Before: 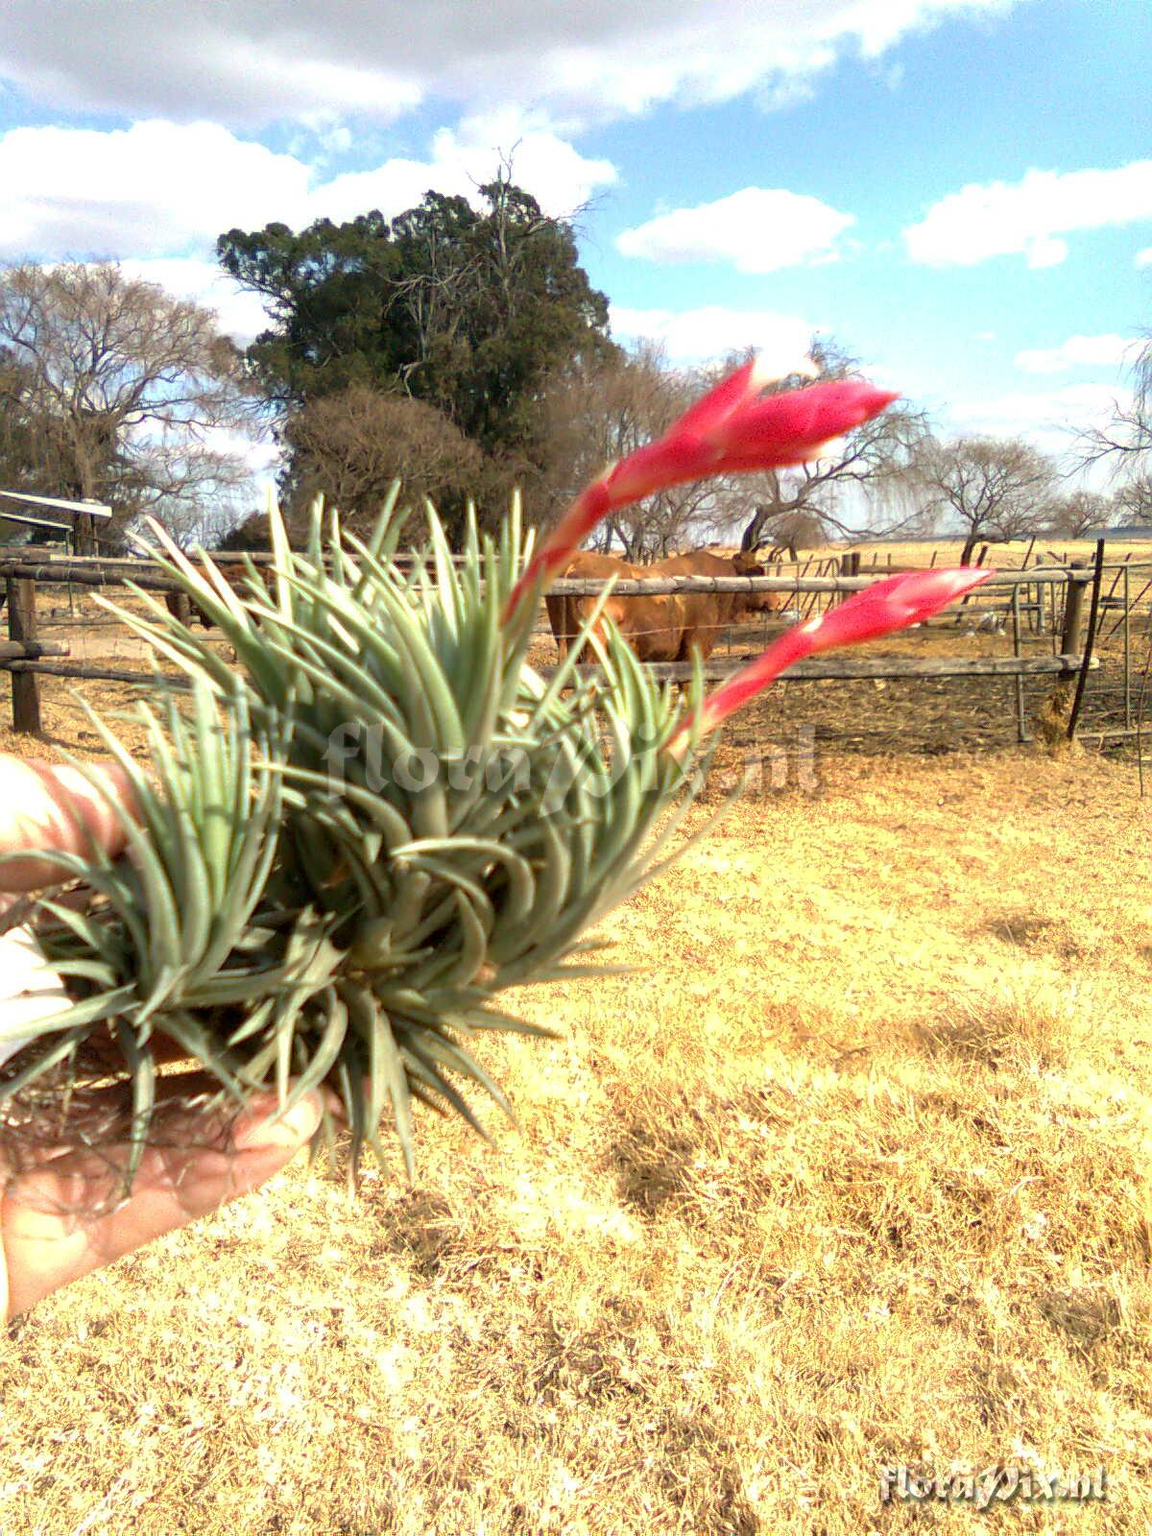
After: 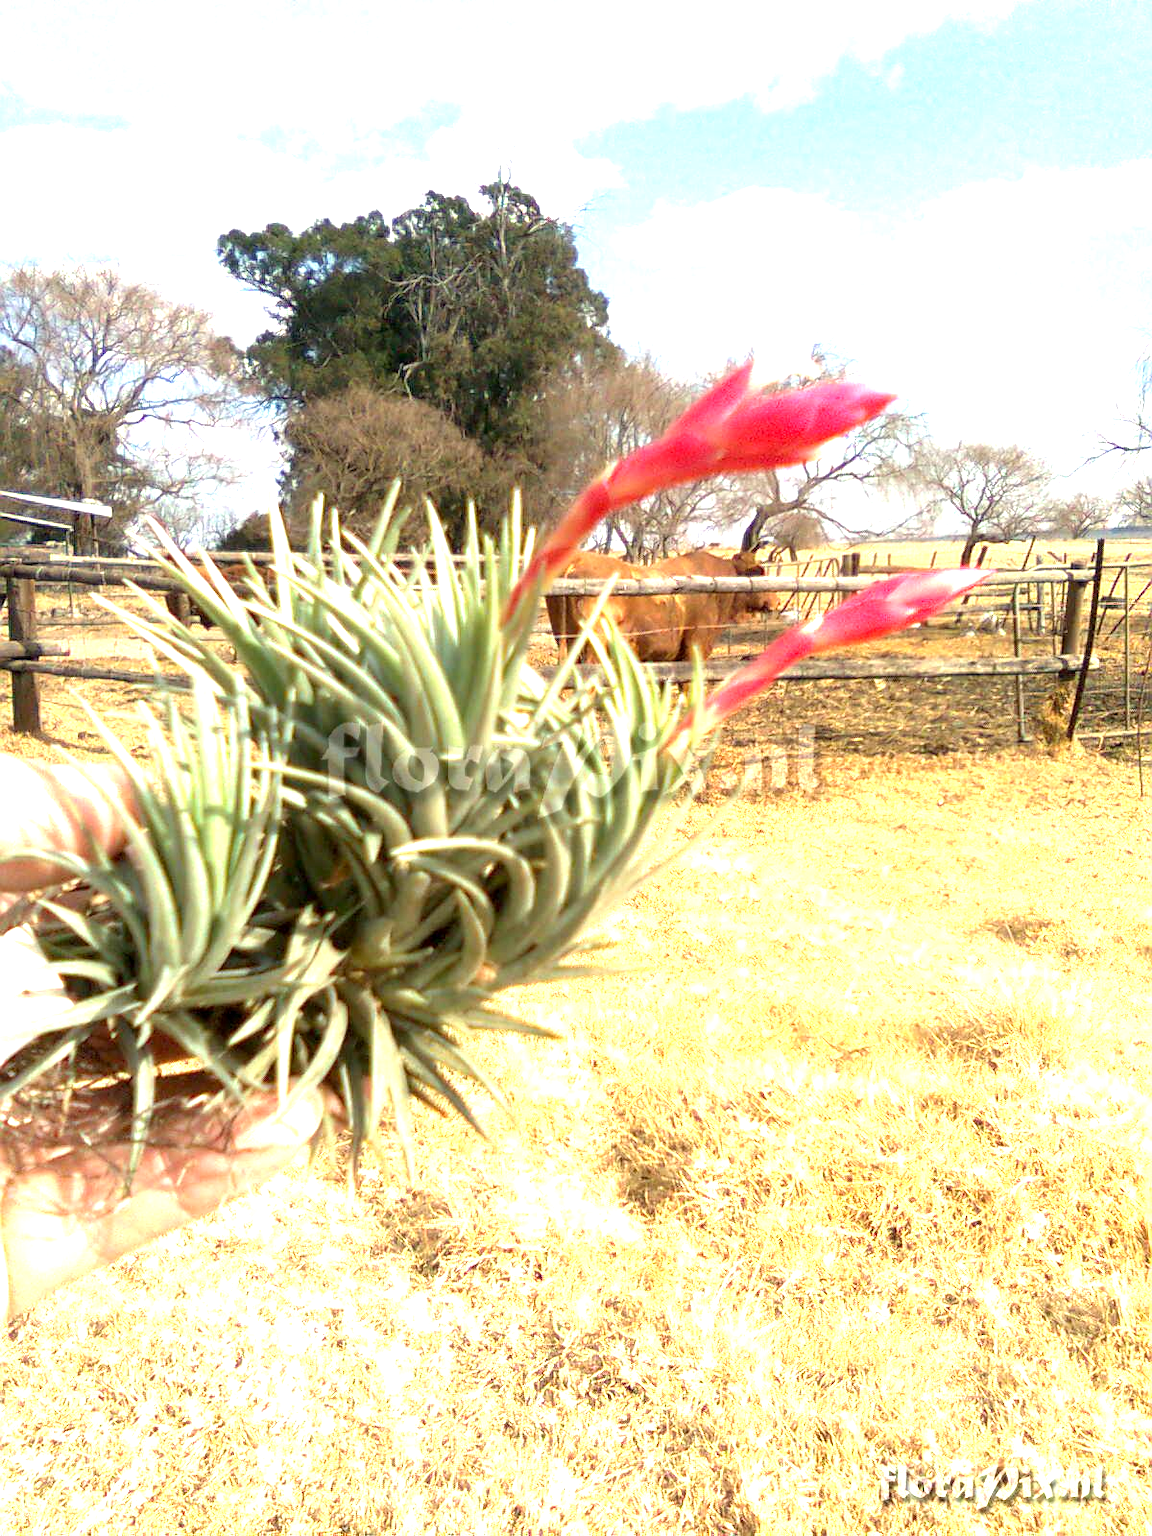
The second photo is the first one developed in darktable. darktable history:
exposure: black level correction 0.001, exposure 0.965 EV, compensate highlight preservation false
